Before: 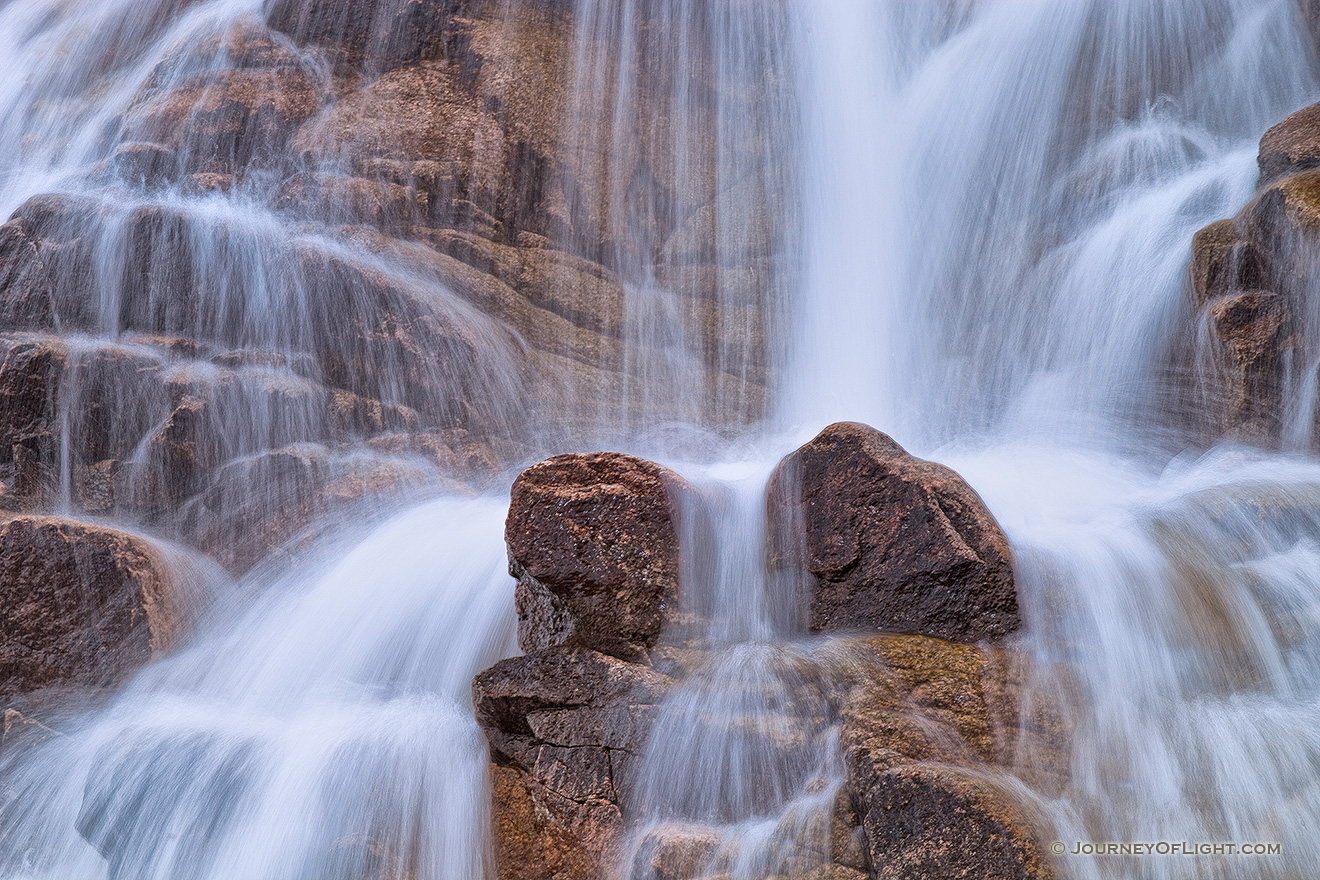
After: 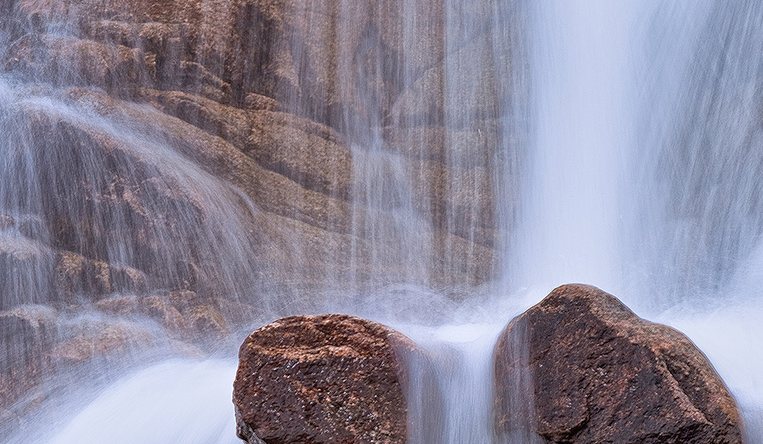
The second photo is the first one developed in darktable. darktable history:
crop: left 20.674%, top 15.693%, right 21.479%, bottom 33.822%
shadows and highlights: shadows 42.82, highlights 8.03
